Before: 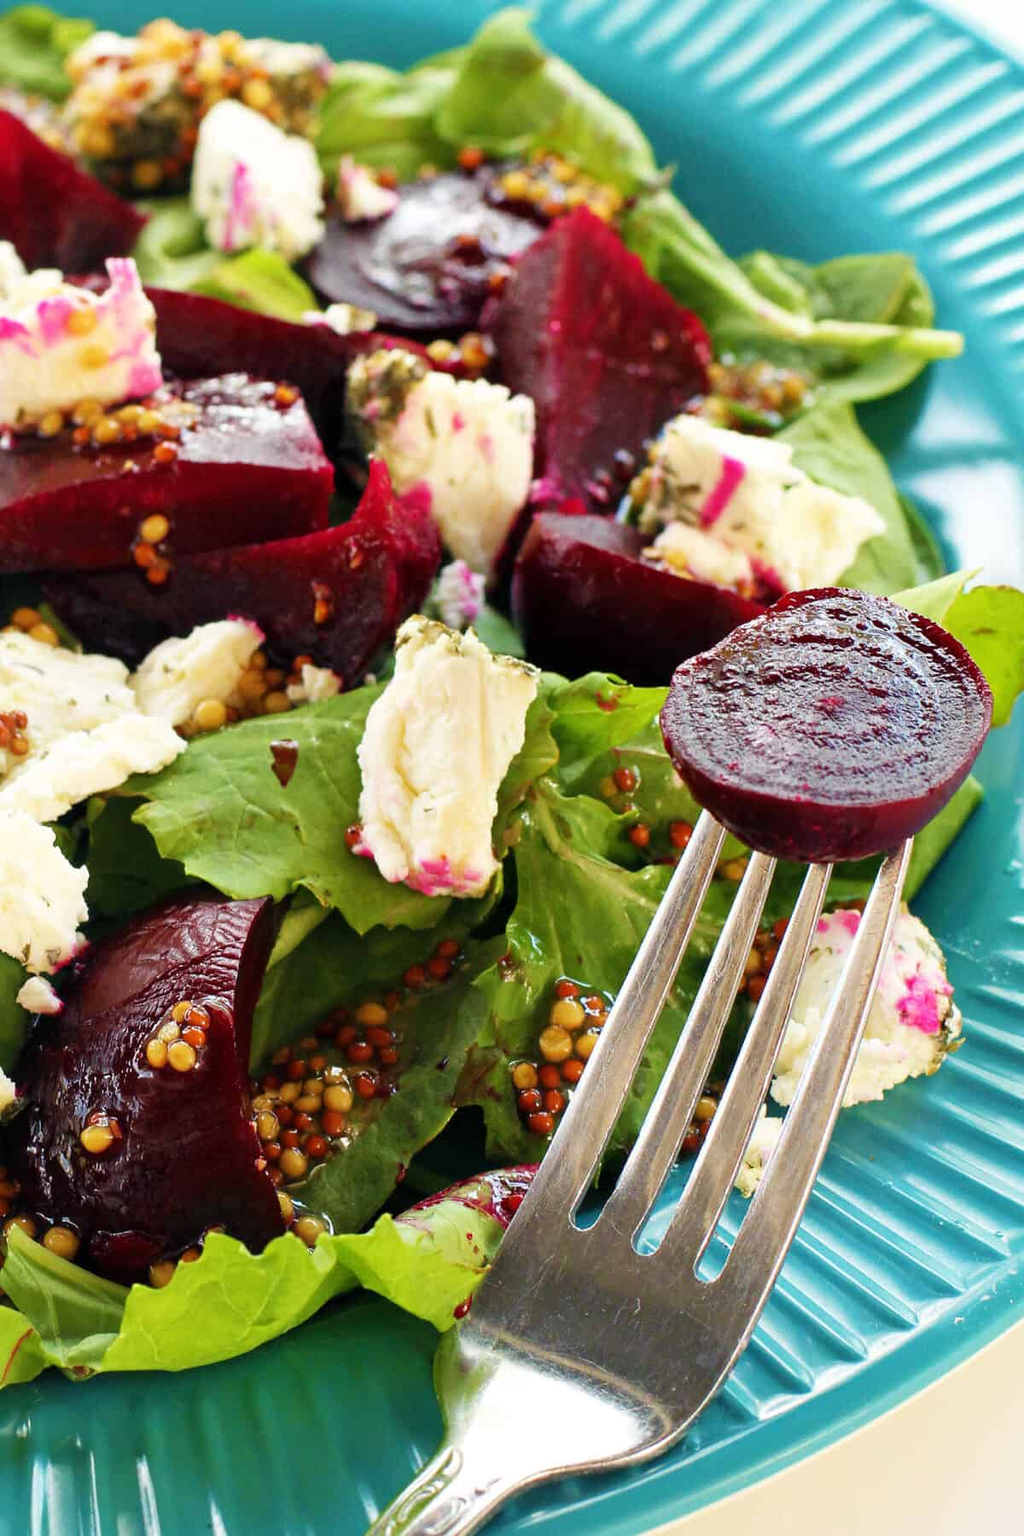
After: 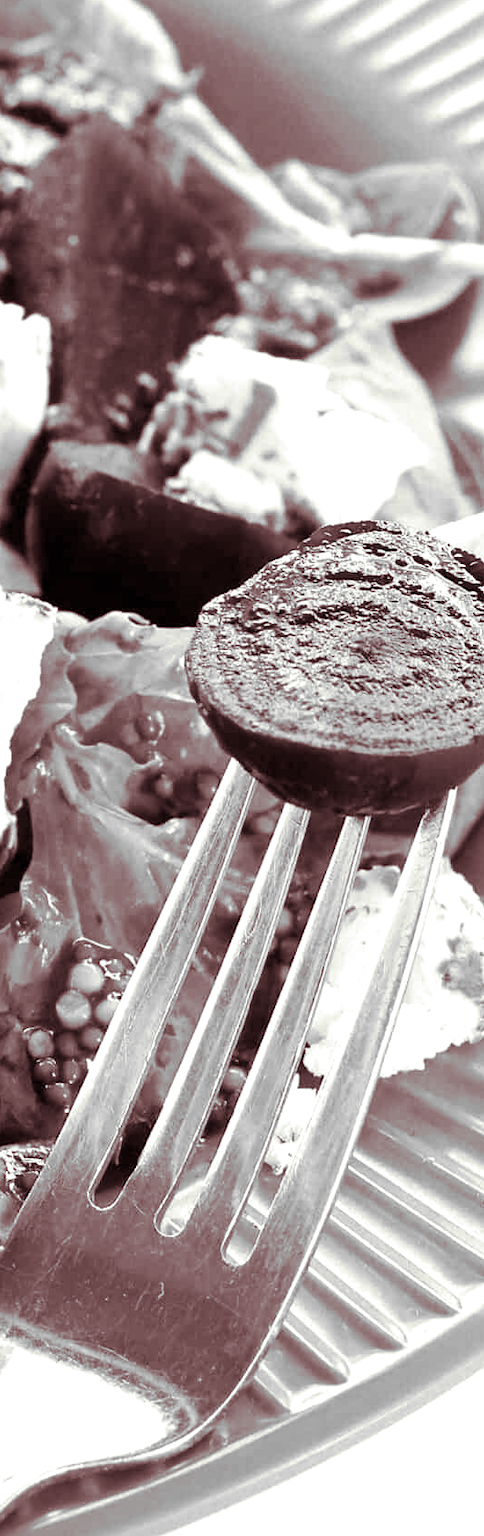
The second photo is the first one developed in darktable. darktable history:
monochrome: on, module defaults
split-toning: on, module defaults
white balance: red 1.08, blue 0.791
crop: left 47.628%, top 6.643%, right 7.874%
color balance rgb: perceptual saturation grading › global saturation 20%, perceptual saturation grading › highlights -50%, perceptual saturation grading › shadows 30%, perceptual brilliance grading › global brilliance 10%, perceptual brilliance grading › shadows 15%
color correction: highlights a* -9.35, highlights b* -23.15
base curve: curves: ch0 [(0, 0) (0.989, 0.992)], preserve colors none
